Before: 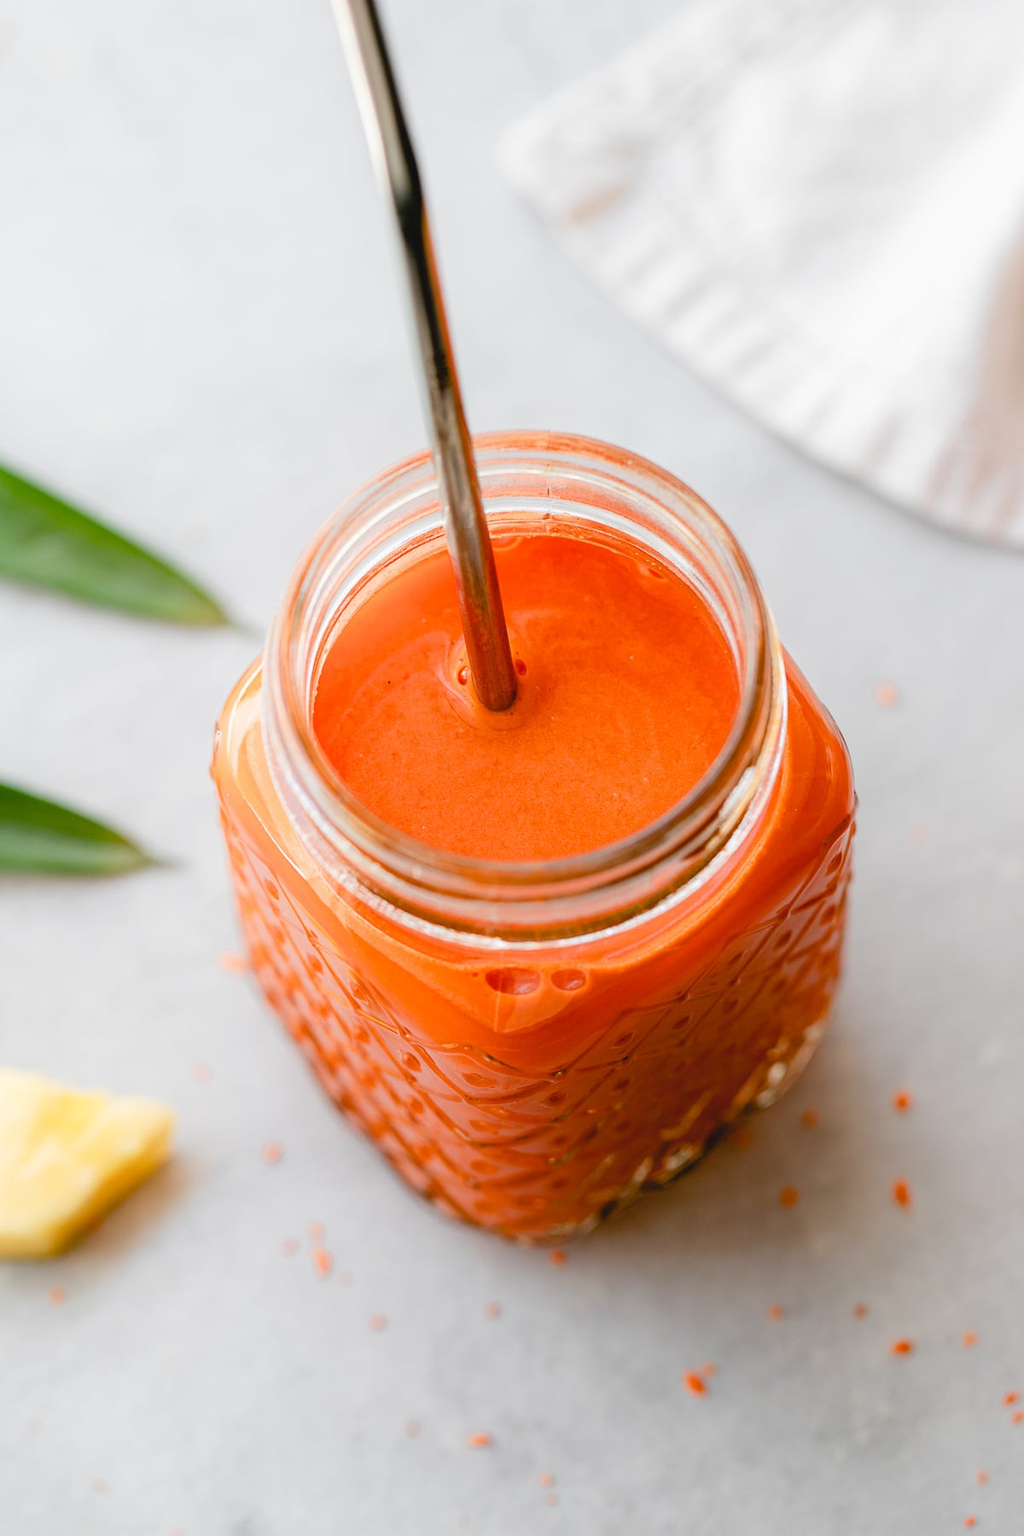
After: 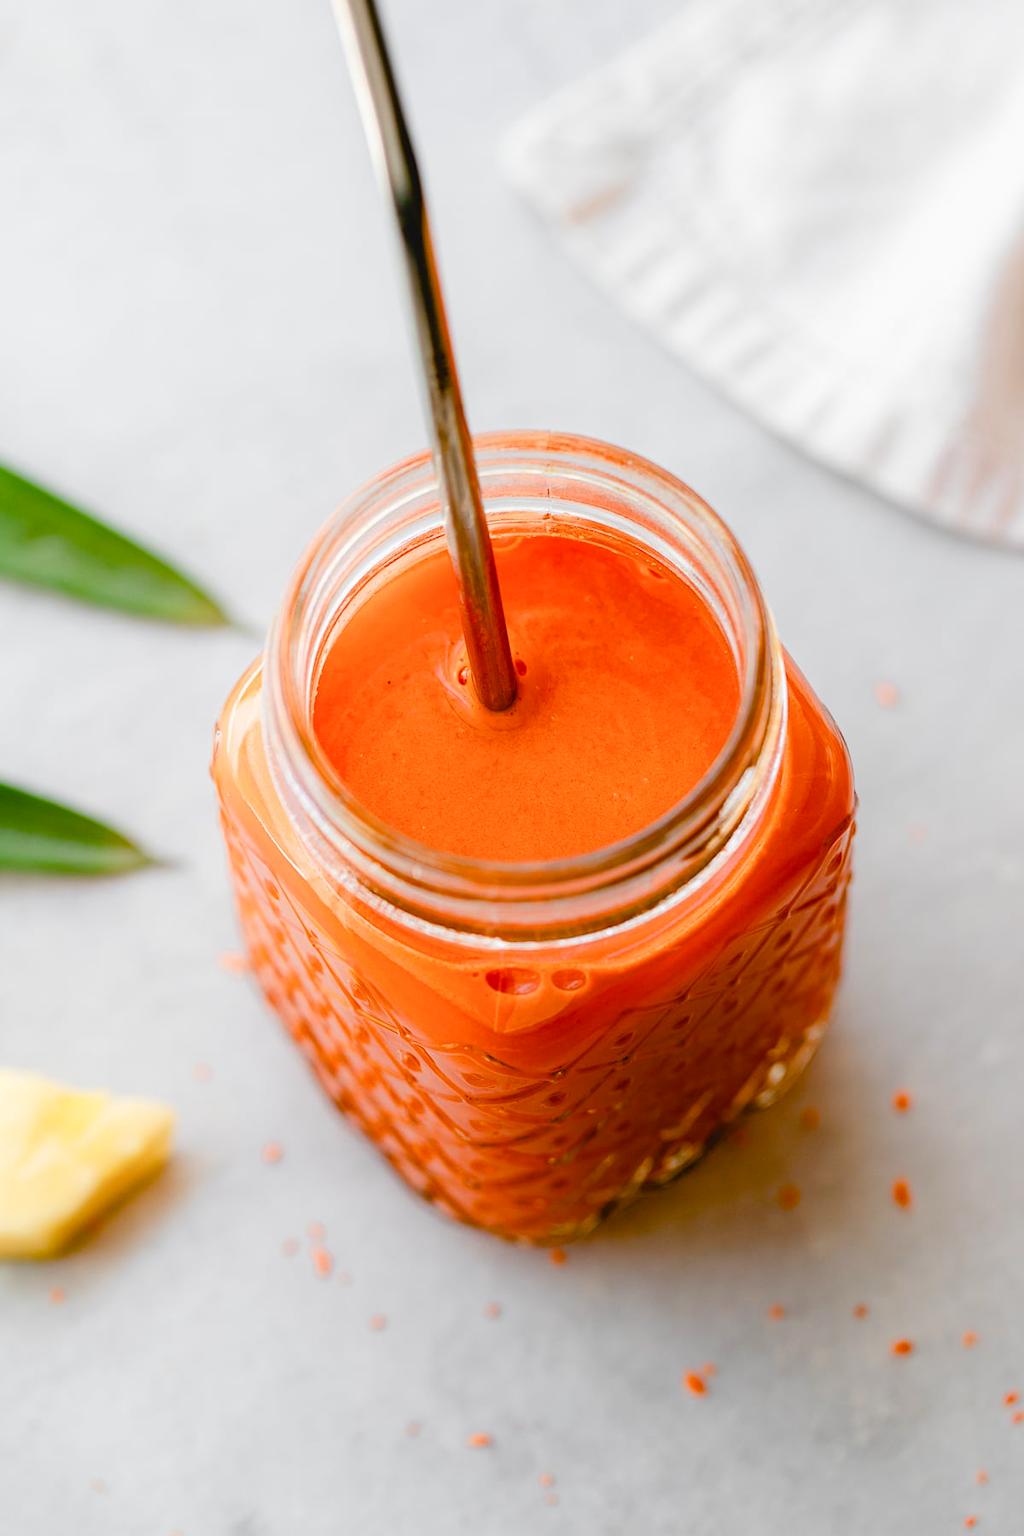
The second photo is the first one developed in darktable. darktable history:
color balance rgb: linear chroma grading › global chroma 25.409%, perceptual saturation grading › global saturation 20%, perceptual saturation grading › highlights -49.172%, perceptual saturation grading › shadows 25.982%, global vibrance 20%
